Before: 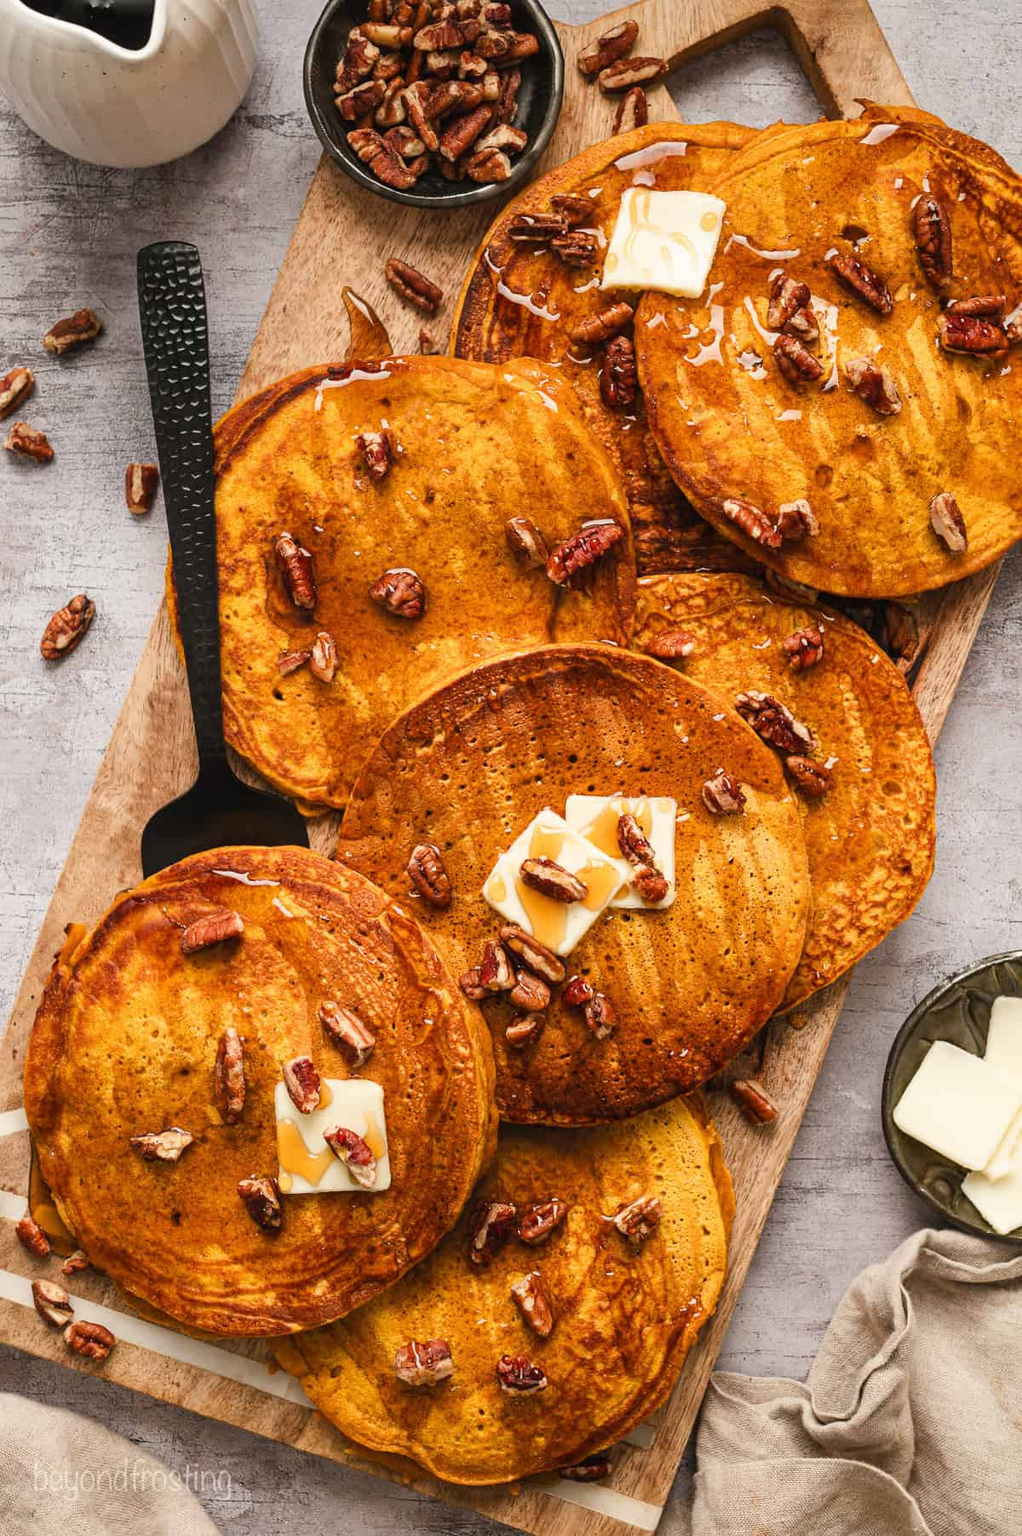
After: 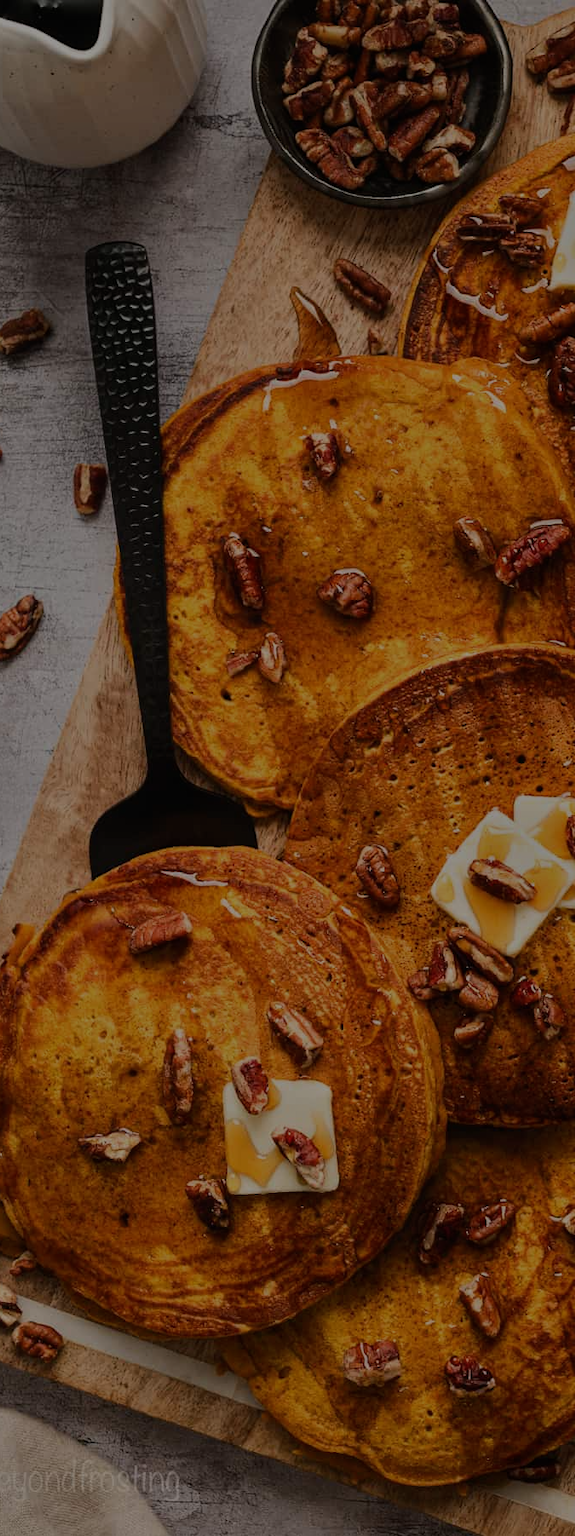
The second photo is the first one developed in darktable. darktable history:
tone equalizer: -8 EV -2 EV, -7 EV -2 EV, -6 EV -2 EV, -5 EV -2 EV, -4 EV -2 EV, -3 EV -2 EV, -2 EV -2 EV, -1 EV -1.63 EV, +0 EV -2 EV
crop: left 5.114%, right 38.589%
